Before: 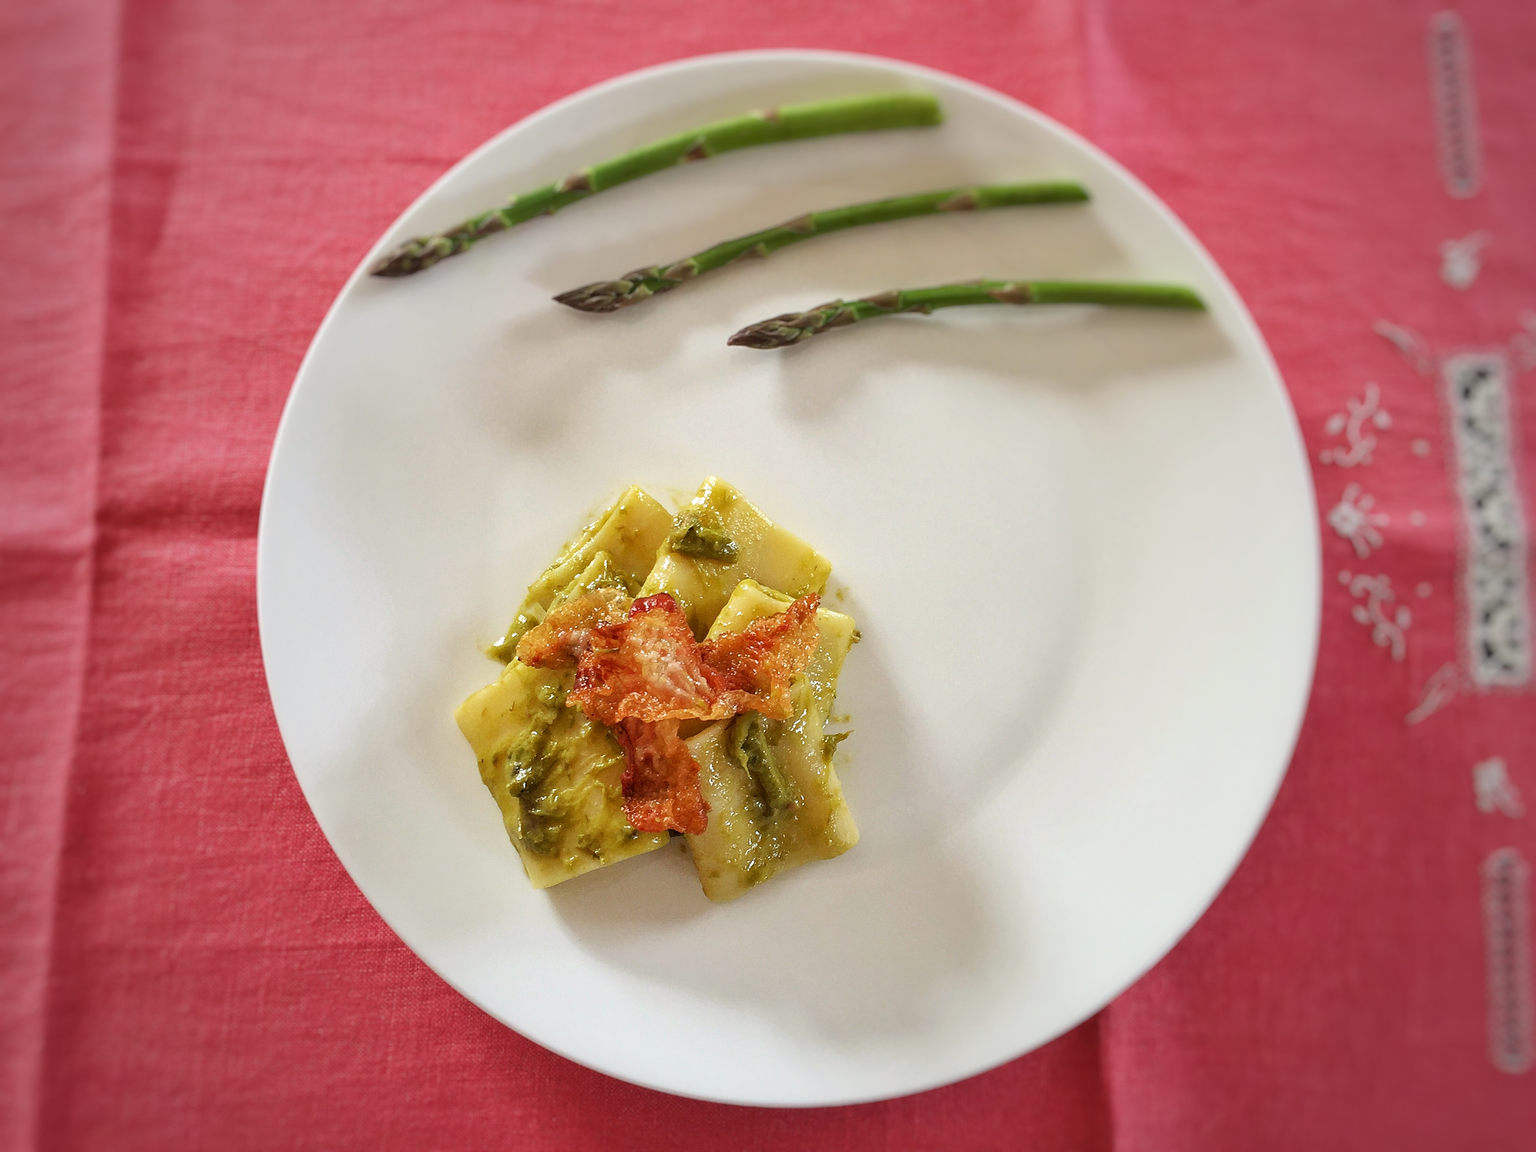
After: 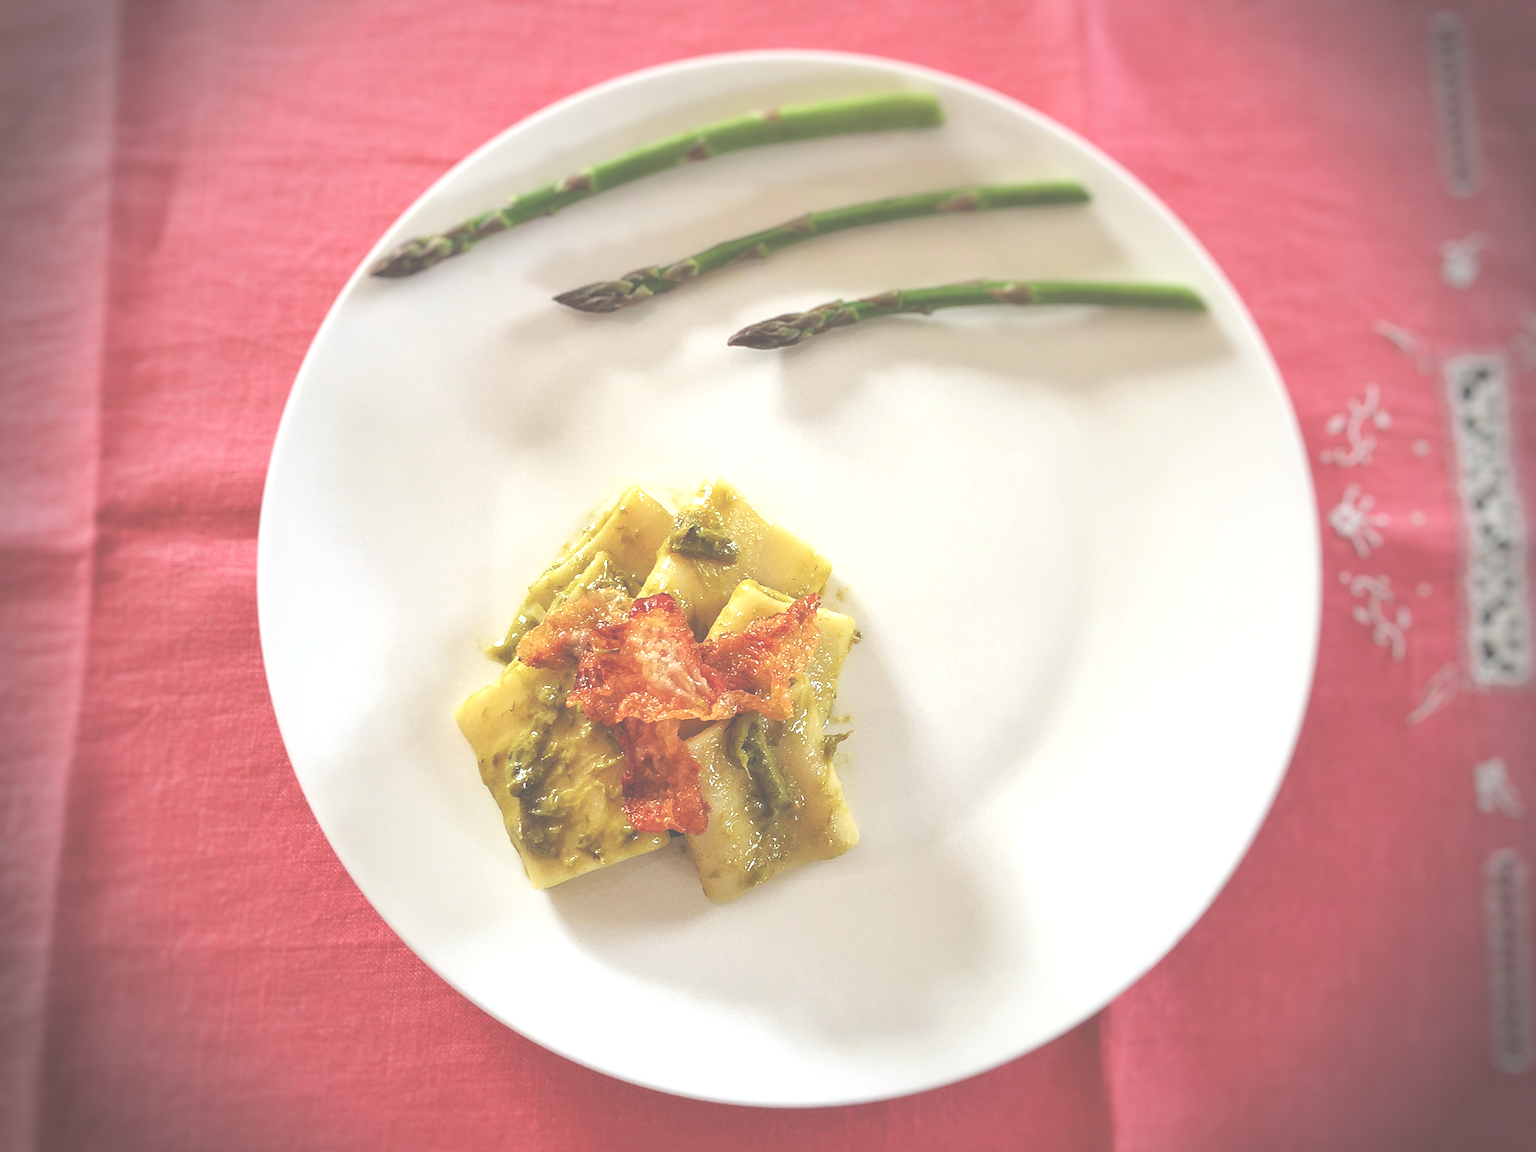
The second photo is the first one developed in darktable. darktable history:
exposure: black level correction -0.071, exposure 0.503 EV, compensate highlight preservation false
vignetting: fall-off start 88.13%, fall-off radius 25.25%
